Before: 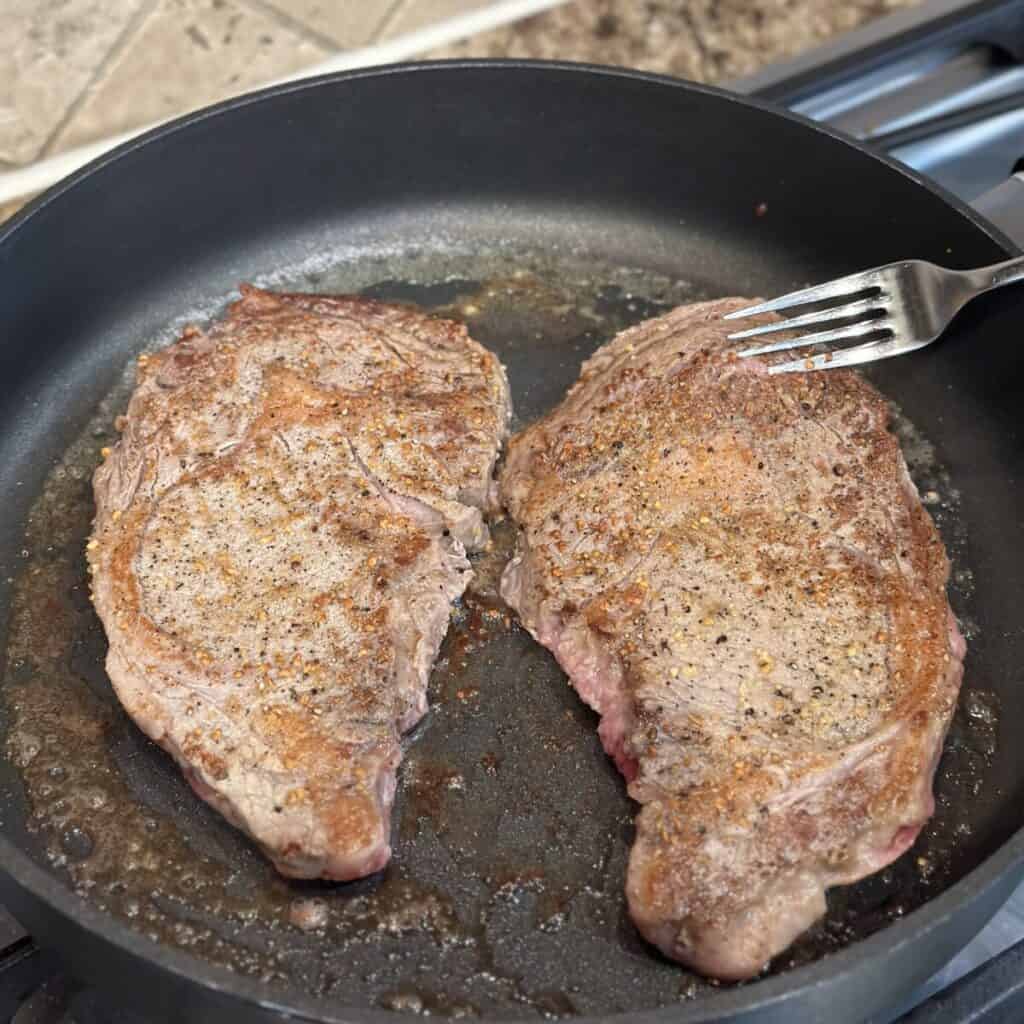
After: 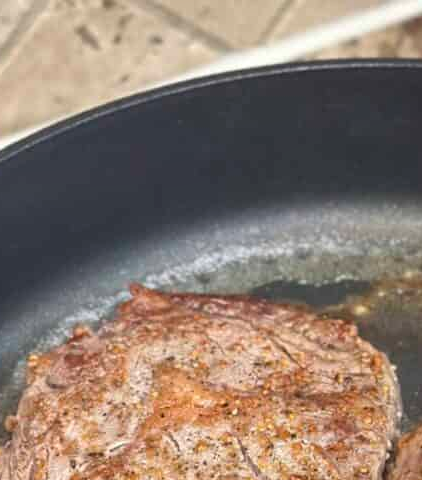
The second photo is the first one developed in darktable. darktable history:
shadows and highlights: soften with gaussian
tone equalizer: on, module defaults
crop and rotate: left 10.804%, top 0.085%, right 47.903%, bottom 52.961%
